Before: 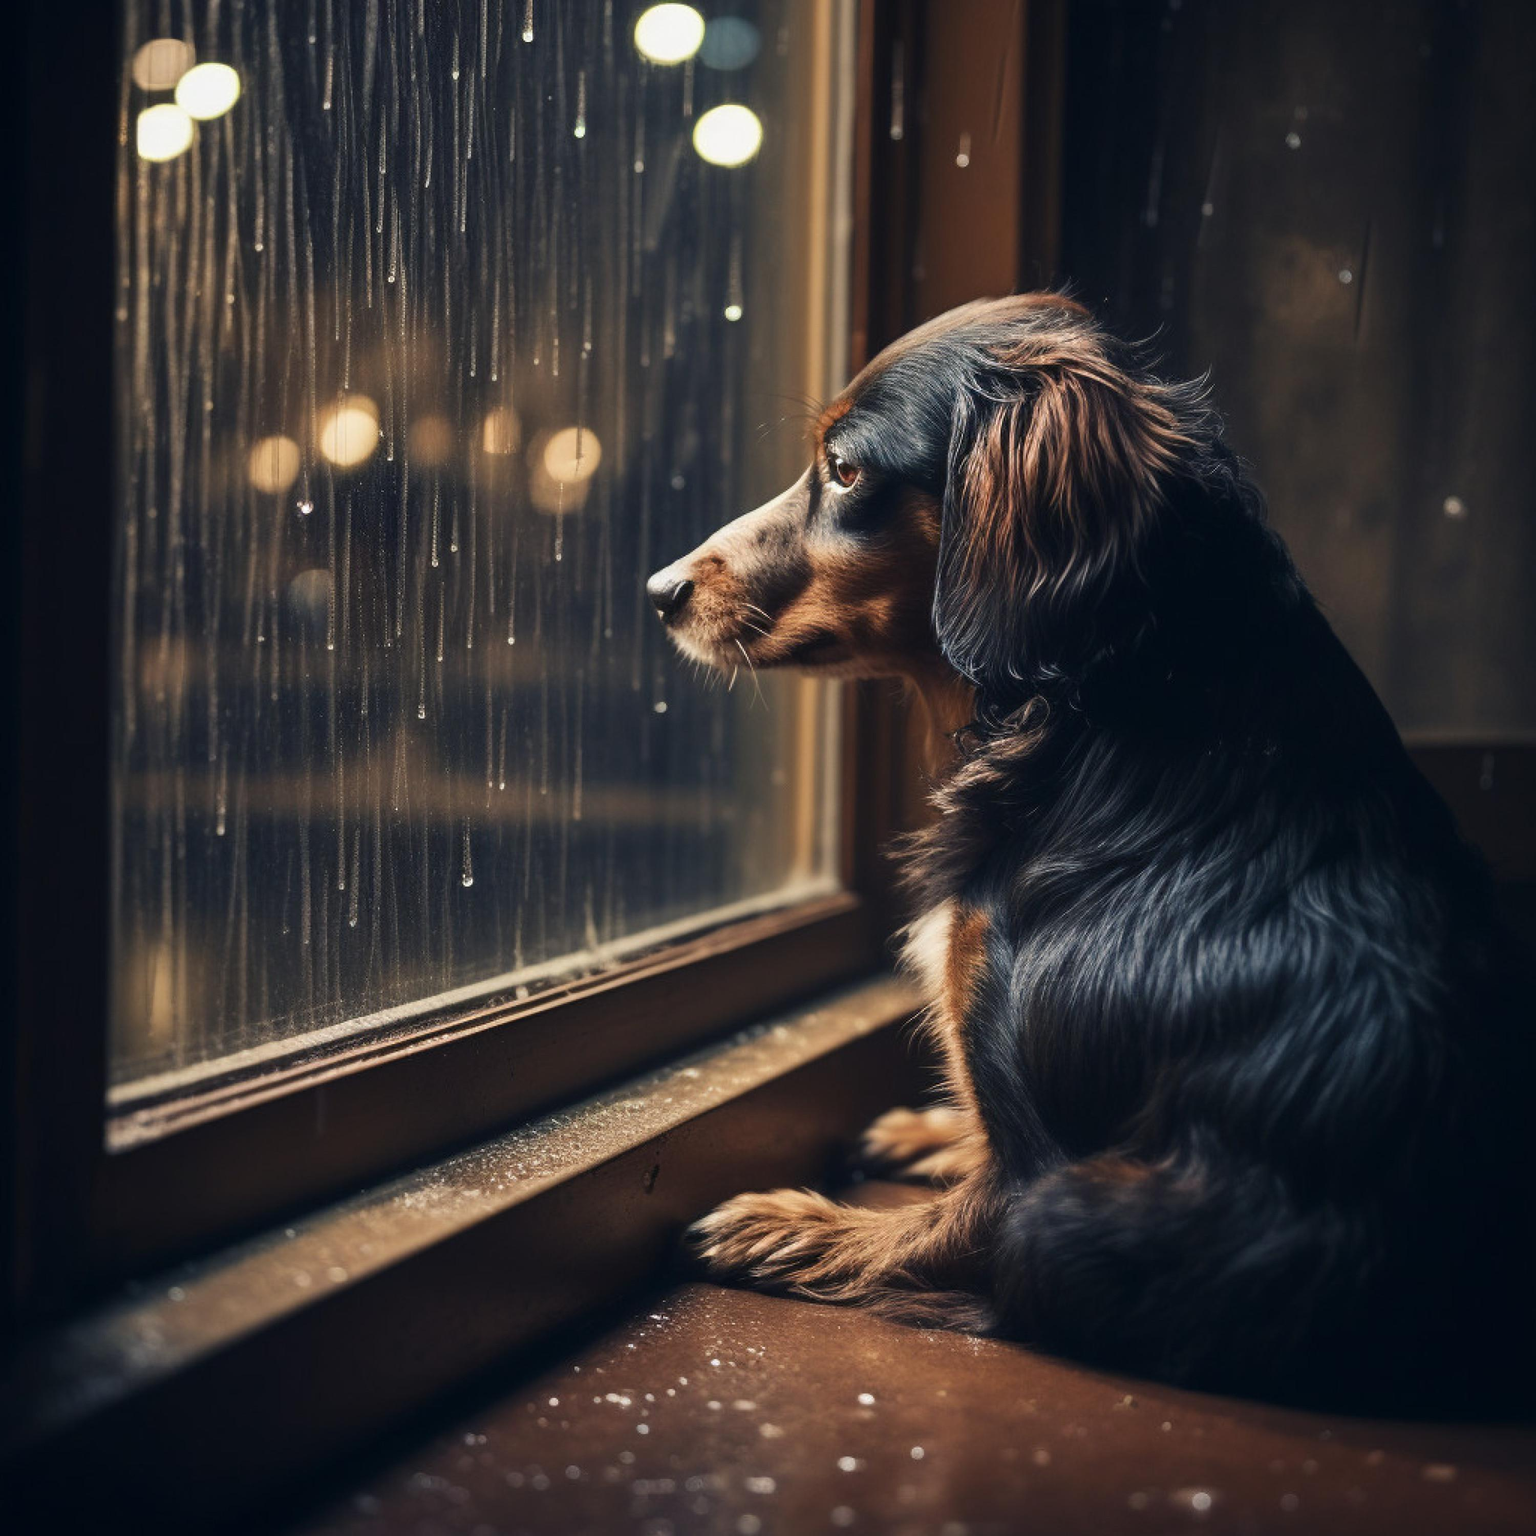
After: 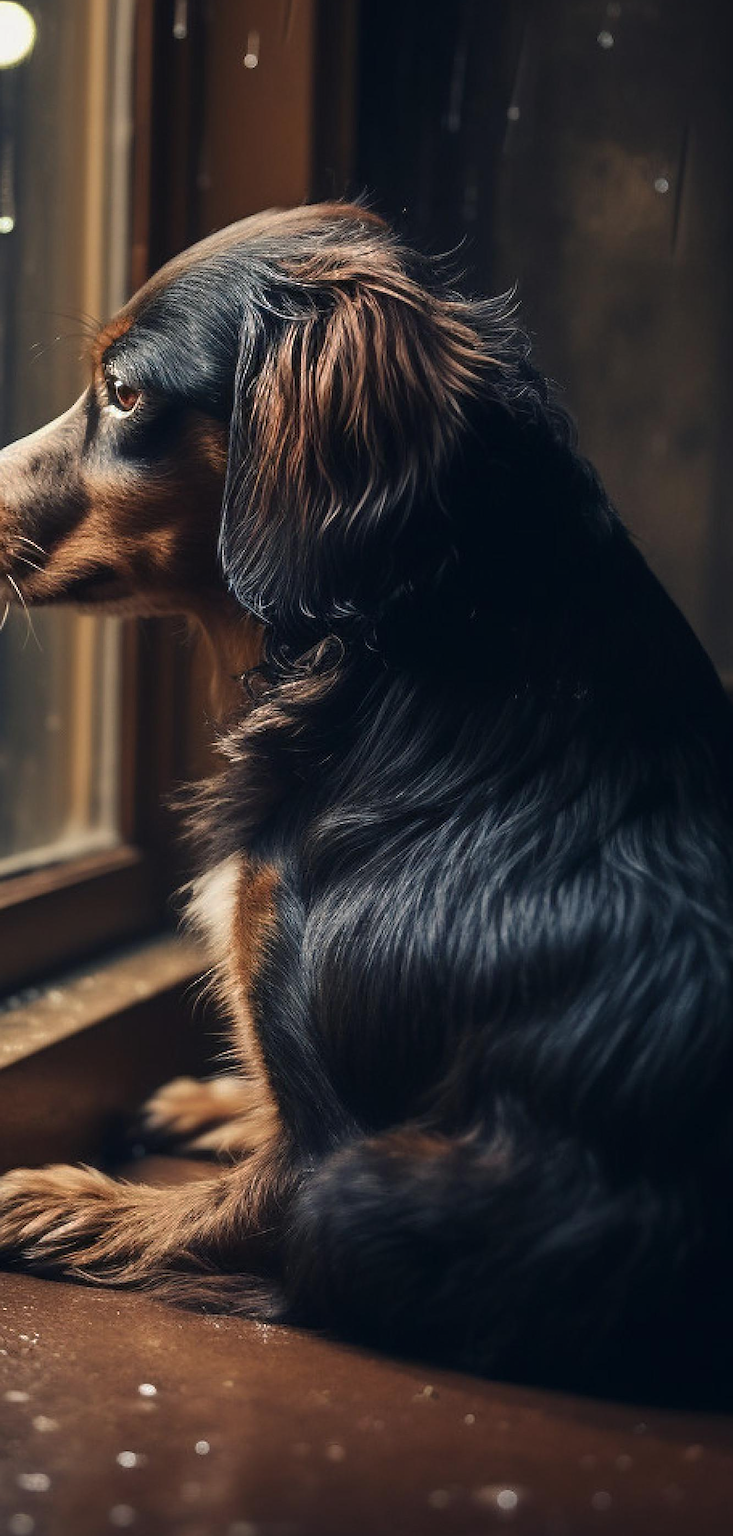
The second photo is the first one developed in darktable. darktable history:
crop: left 47.478%, top 6.773%, right 8%
sharpen: on, module defaults
base curve: curves: ch0 [(0, 0) (0.74, 0.67) (1, 1)], preserve colors none
